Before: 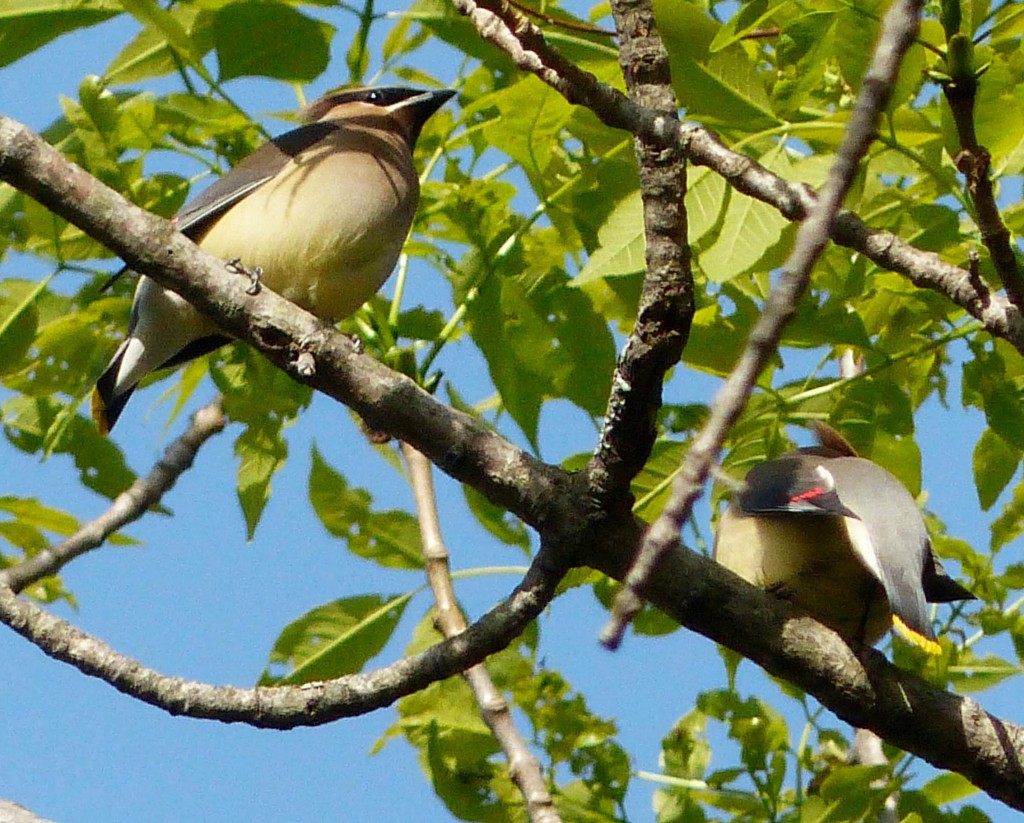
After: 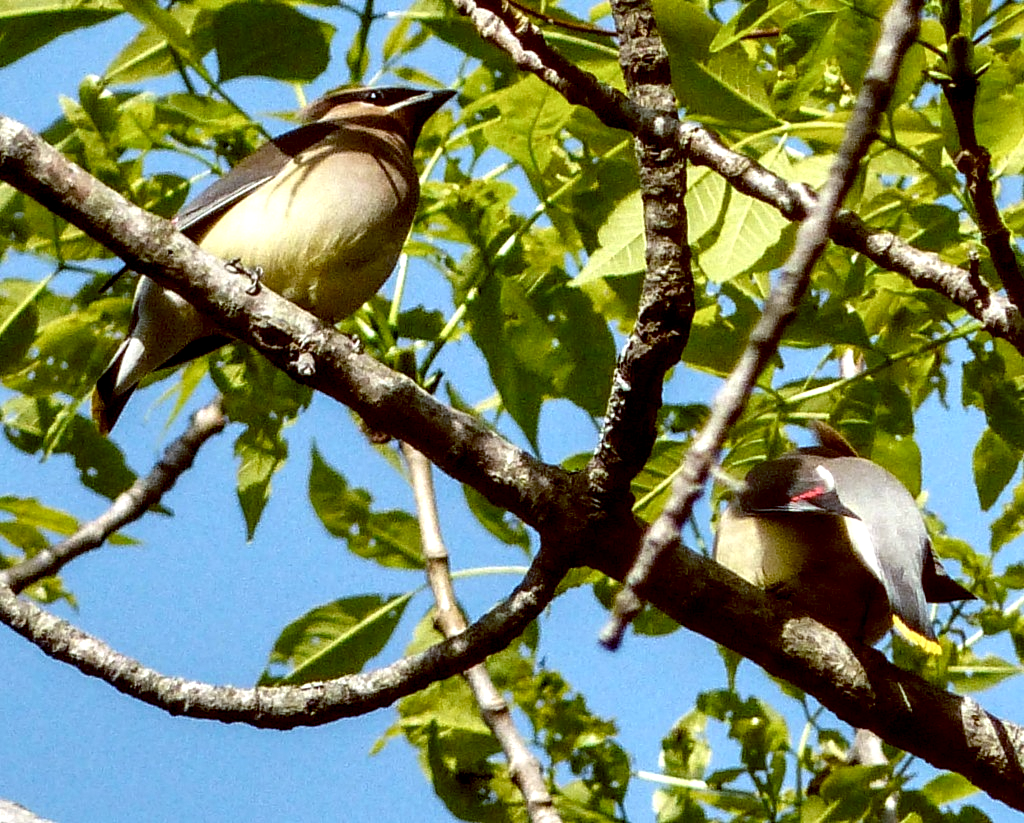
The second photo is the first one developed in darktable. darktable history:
local contrast: highlights 80%, shadows 57%, detail 175%, midtone range 0.602
color balance: lift [1, 1.015, 1.004, 0.985], gamma [1, 0.958, 0.971, 1.042], gain [1, 0.956, 0.977, 1.044]
